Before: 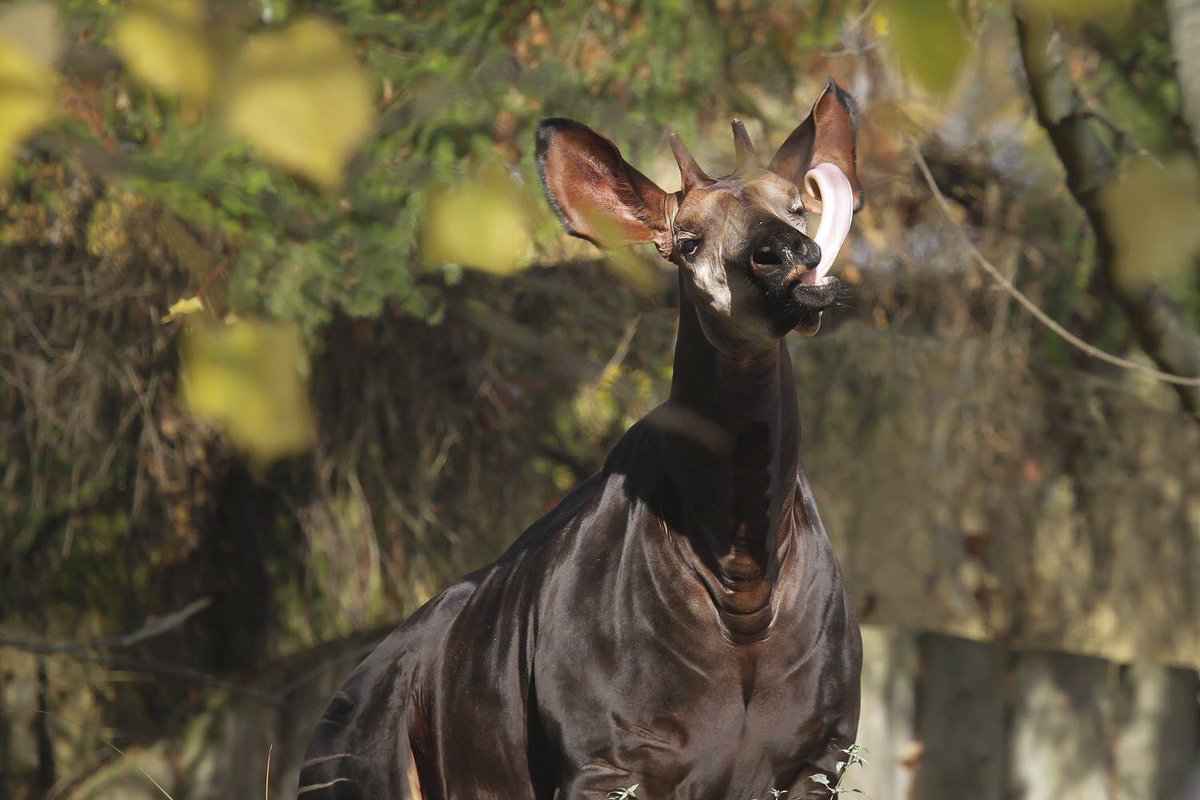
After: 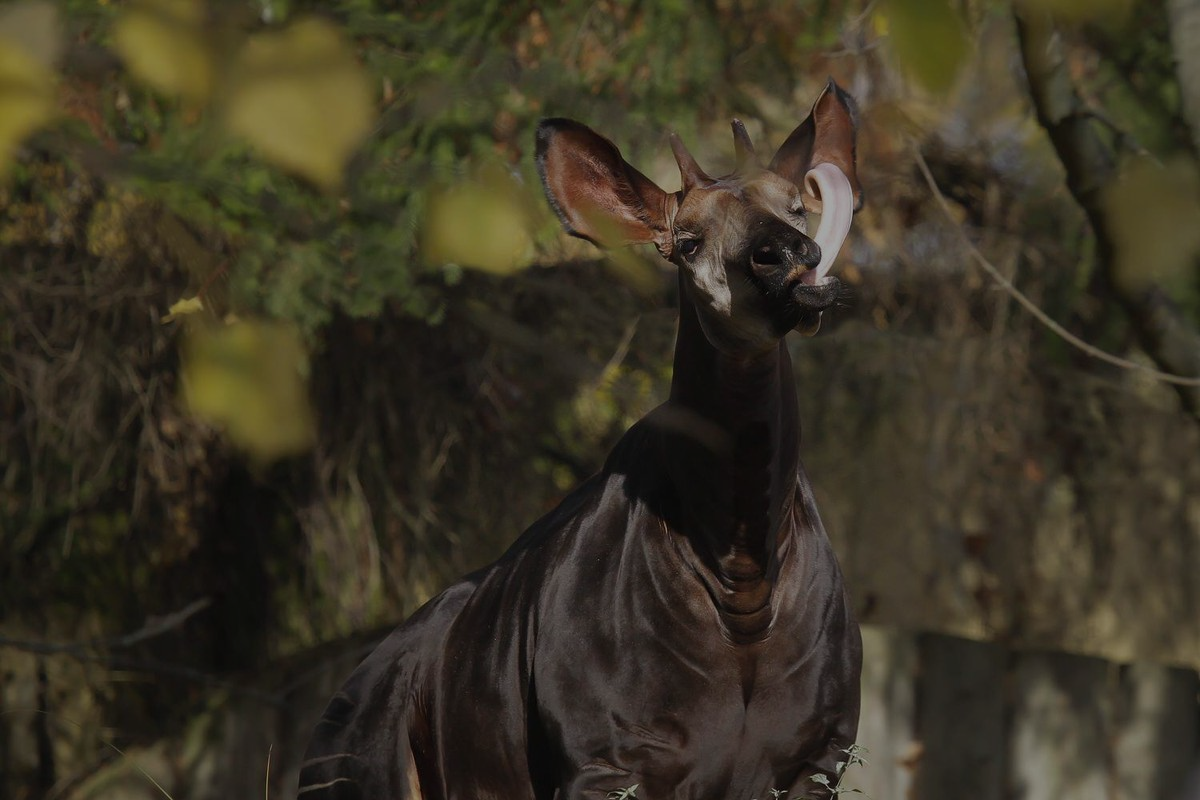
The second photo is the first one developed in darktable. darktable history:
exposure: exposure -1.415 EV, compensate highlight preservation false
